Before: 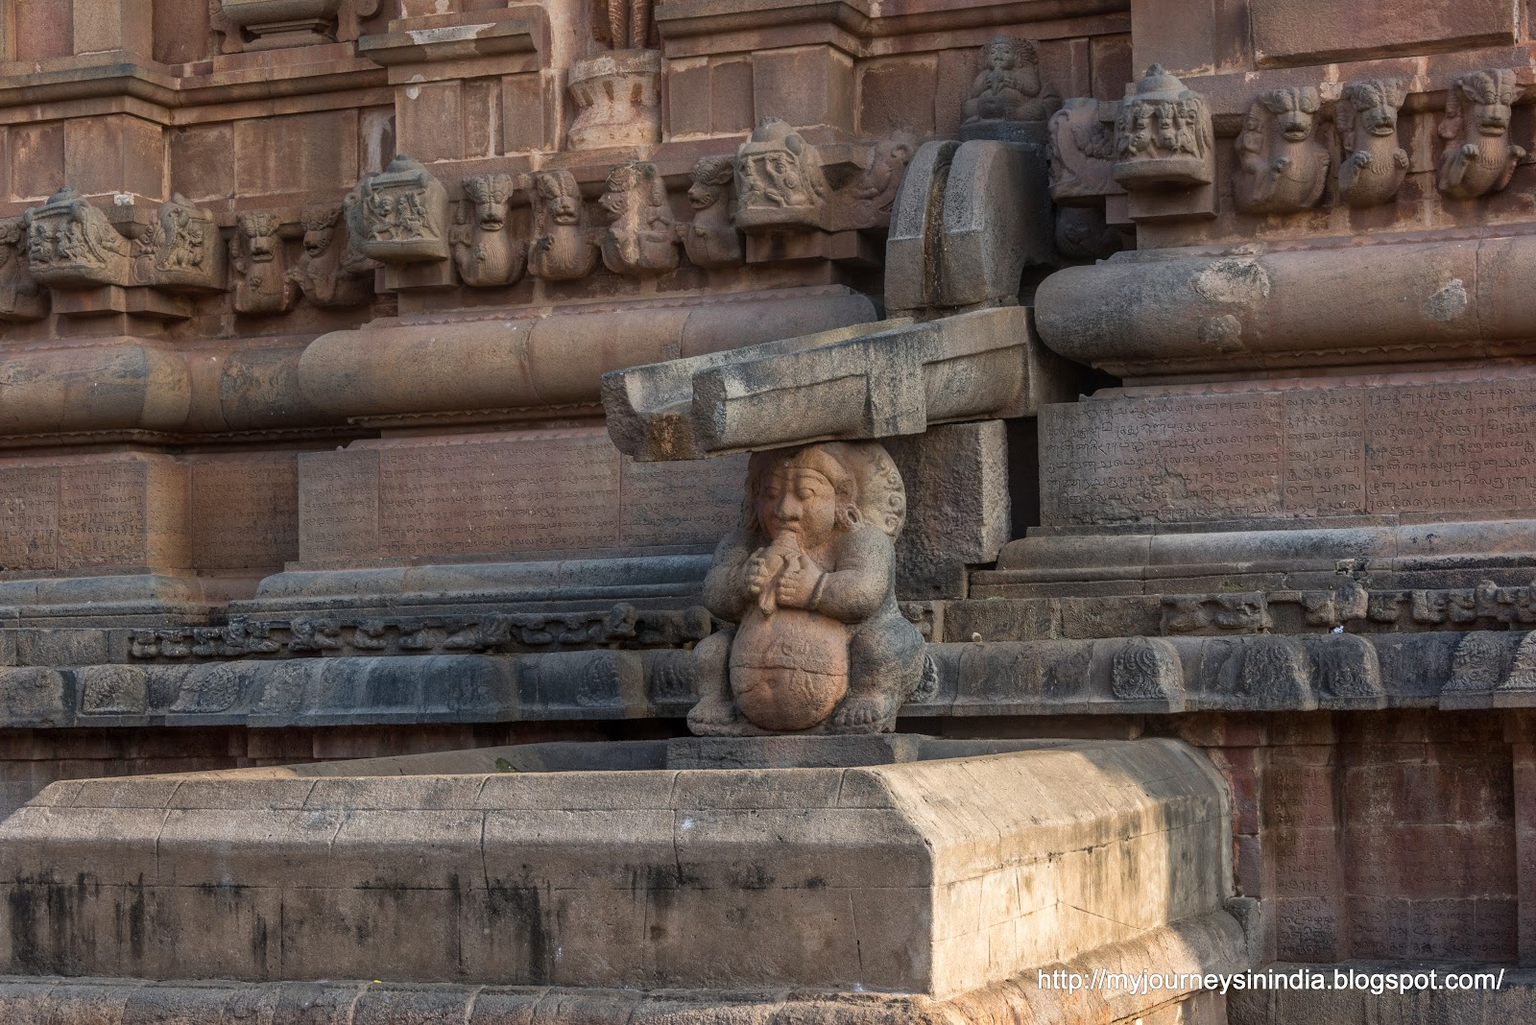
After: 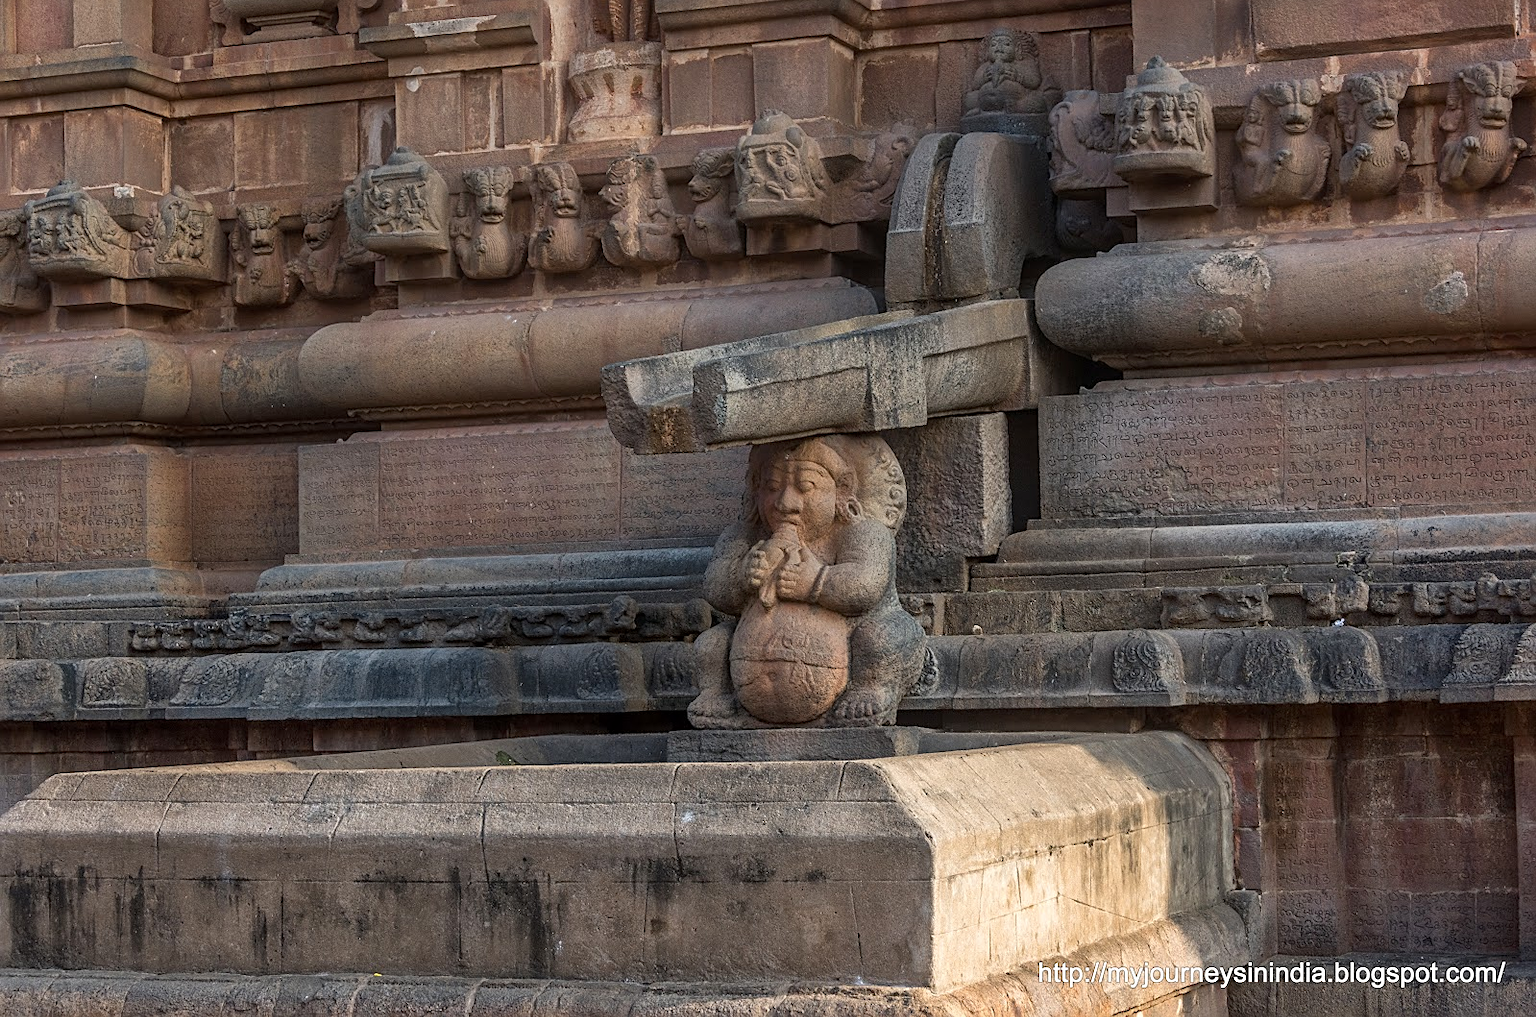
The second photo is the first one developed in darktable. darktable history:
crop: top 0.782%, right 0.047%
sharpen: on, module defaults
local contrast: mode bilateral grid, contrast 16, coarseness 36, detail 104%, midtone range 0.2
